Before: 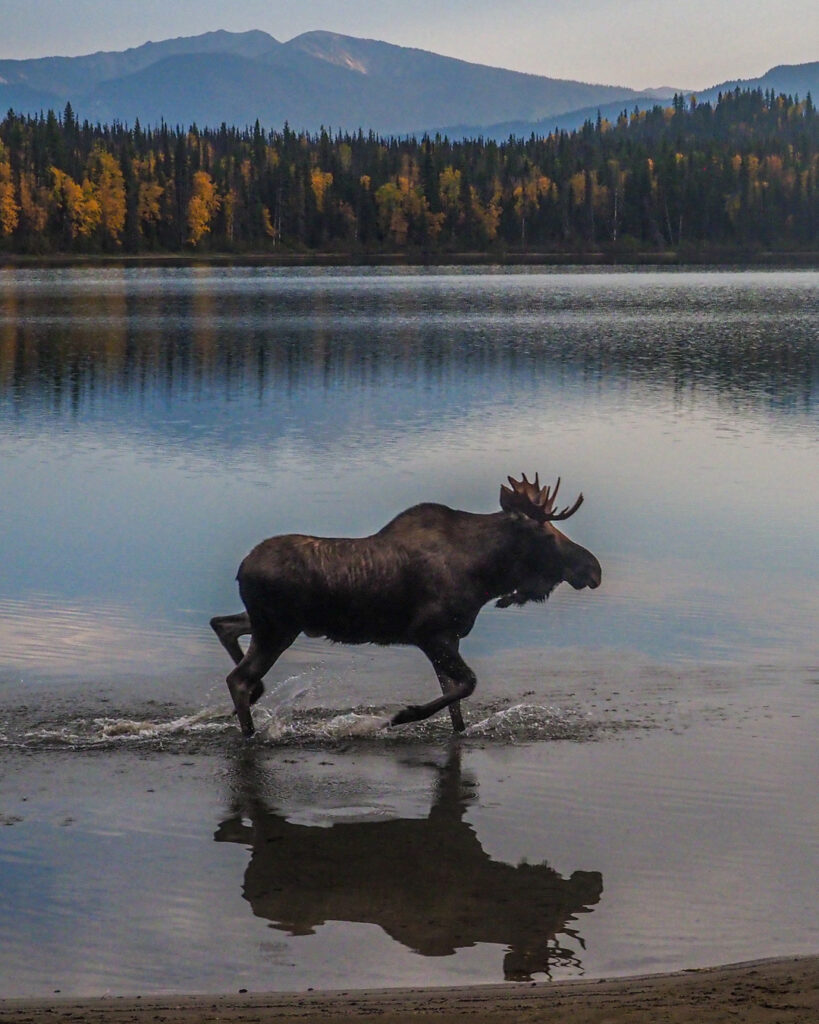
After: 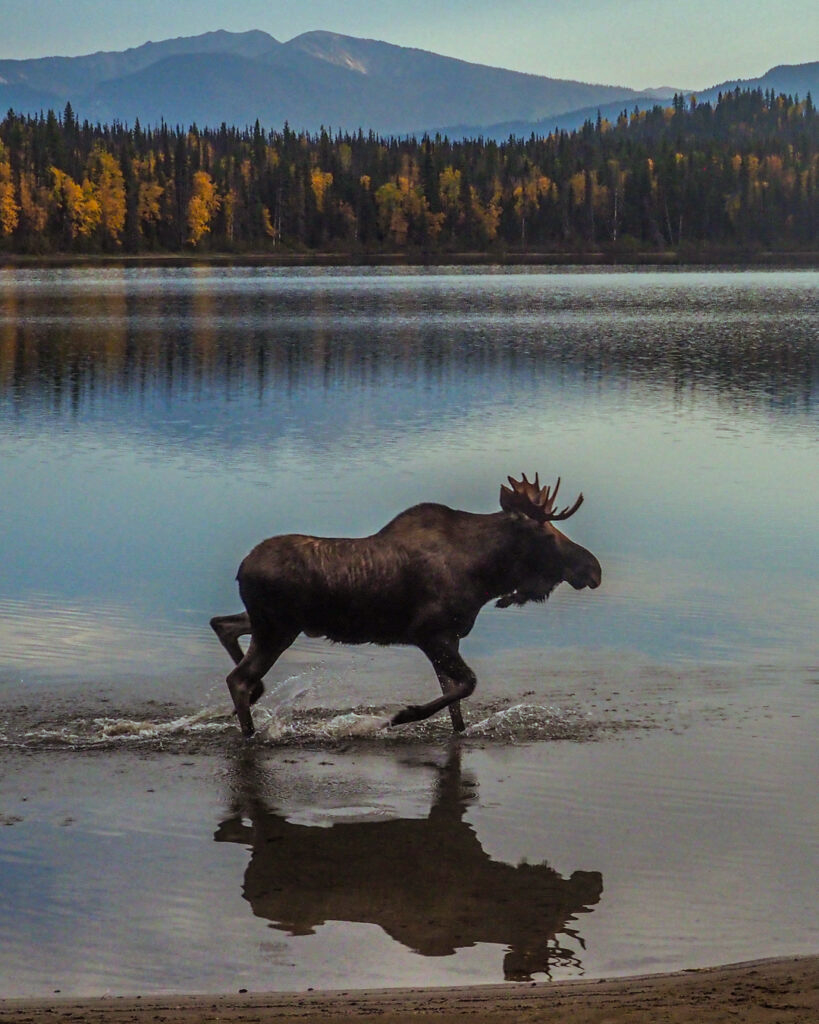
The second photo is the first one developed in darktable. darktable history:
color correction: highlights a* 3.73, highlights b* 5.07
color balance rgb: power › luminance -3.699%, power › chroma 0.559%, power › hue 43.53°, highlights gain › chroma 4.021%, highlights gain › hue 201.52°, linear chroma grading › shadows -8.118%, linear chroma grading › global chroma 10%, perceptual saturation grading › global saturation 0.732%, global vibrance 9.742%
shadows and highlights: soften with gaussian
